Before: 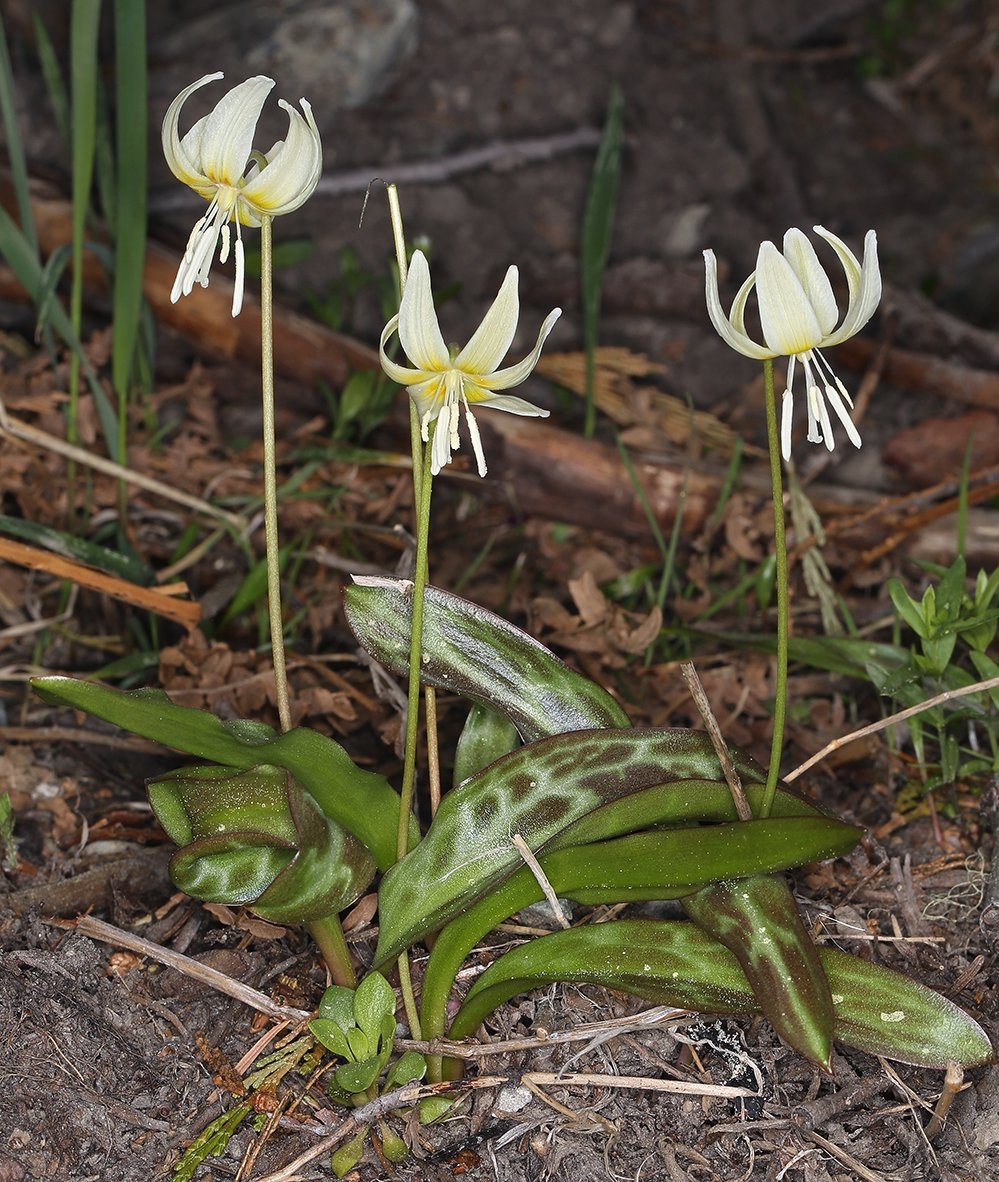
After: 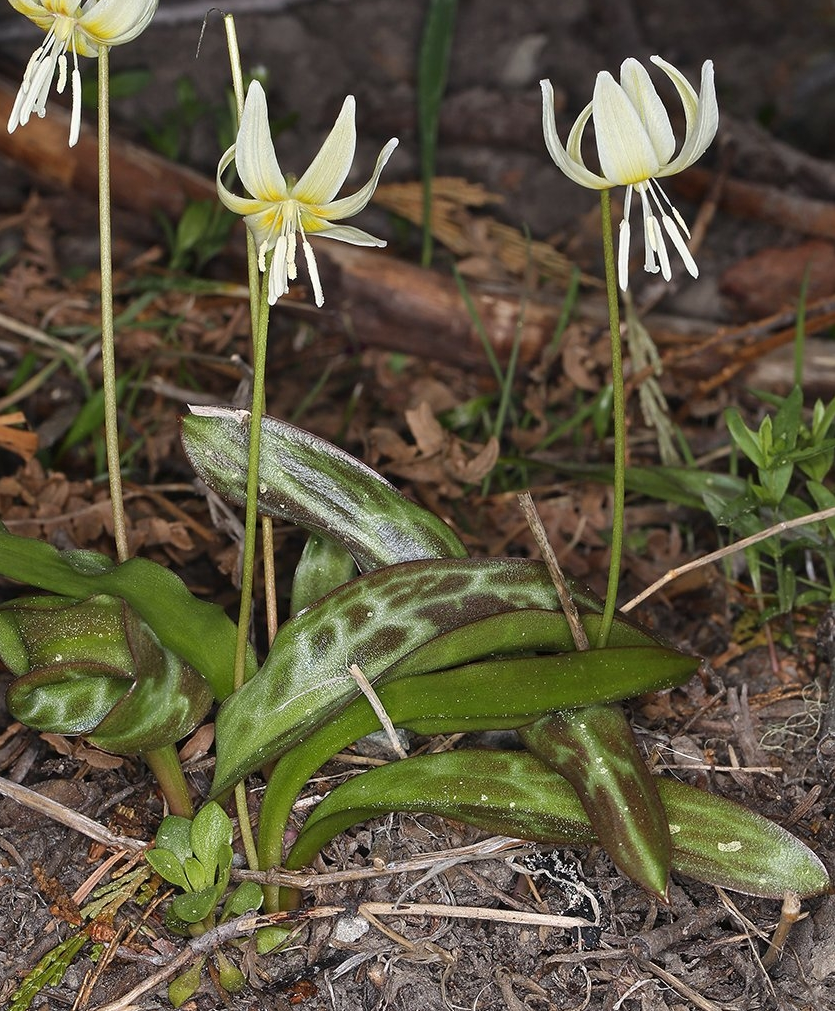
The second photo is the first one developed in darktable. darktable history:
crop: left 16.342%, top 14.441%
